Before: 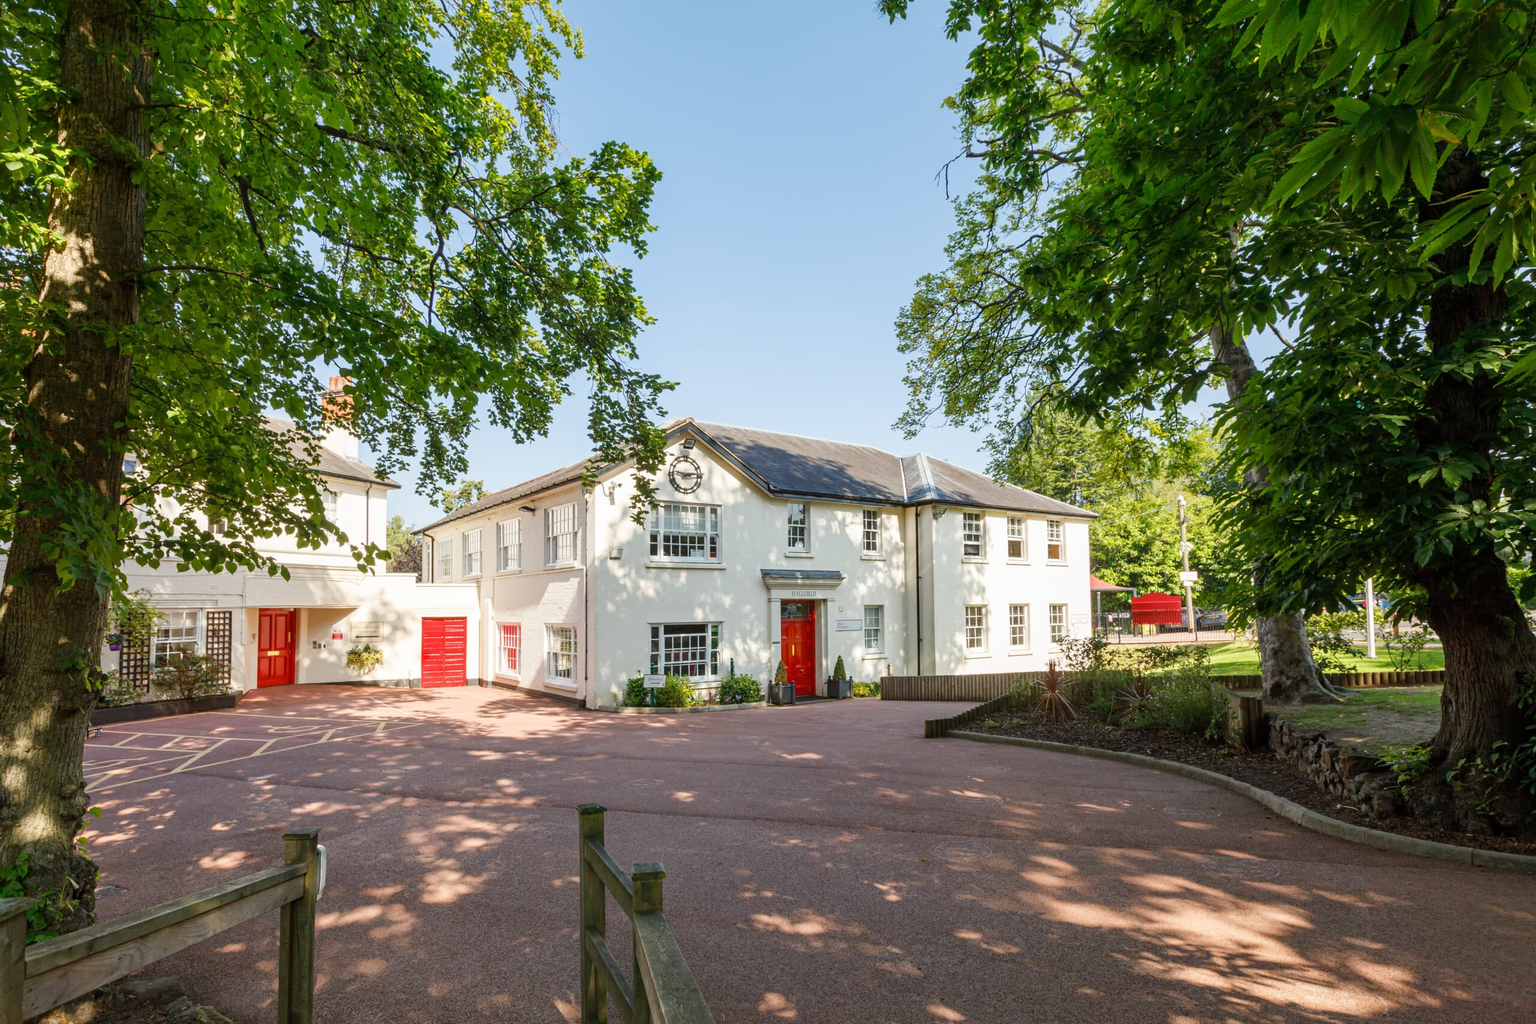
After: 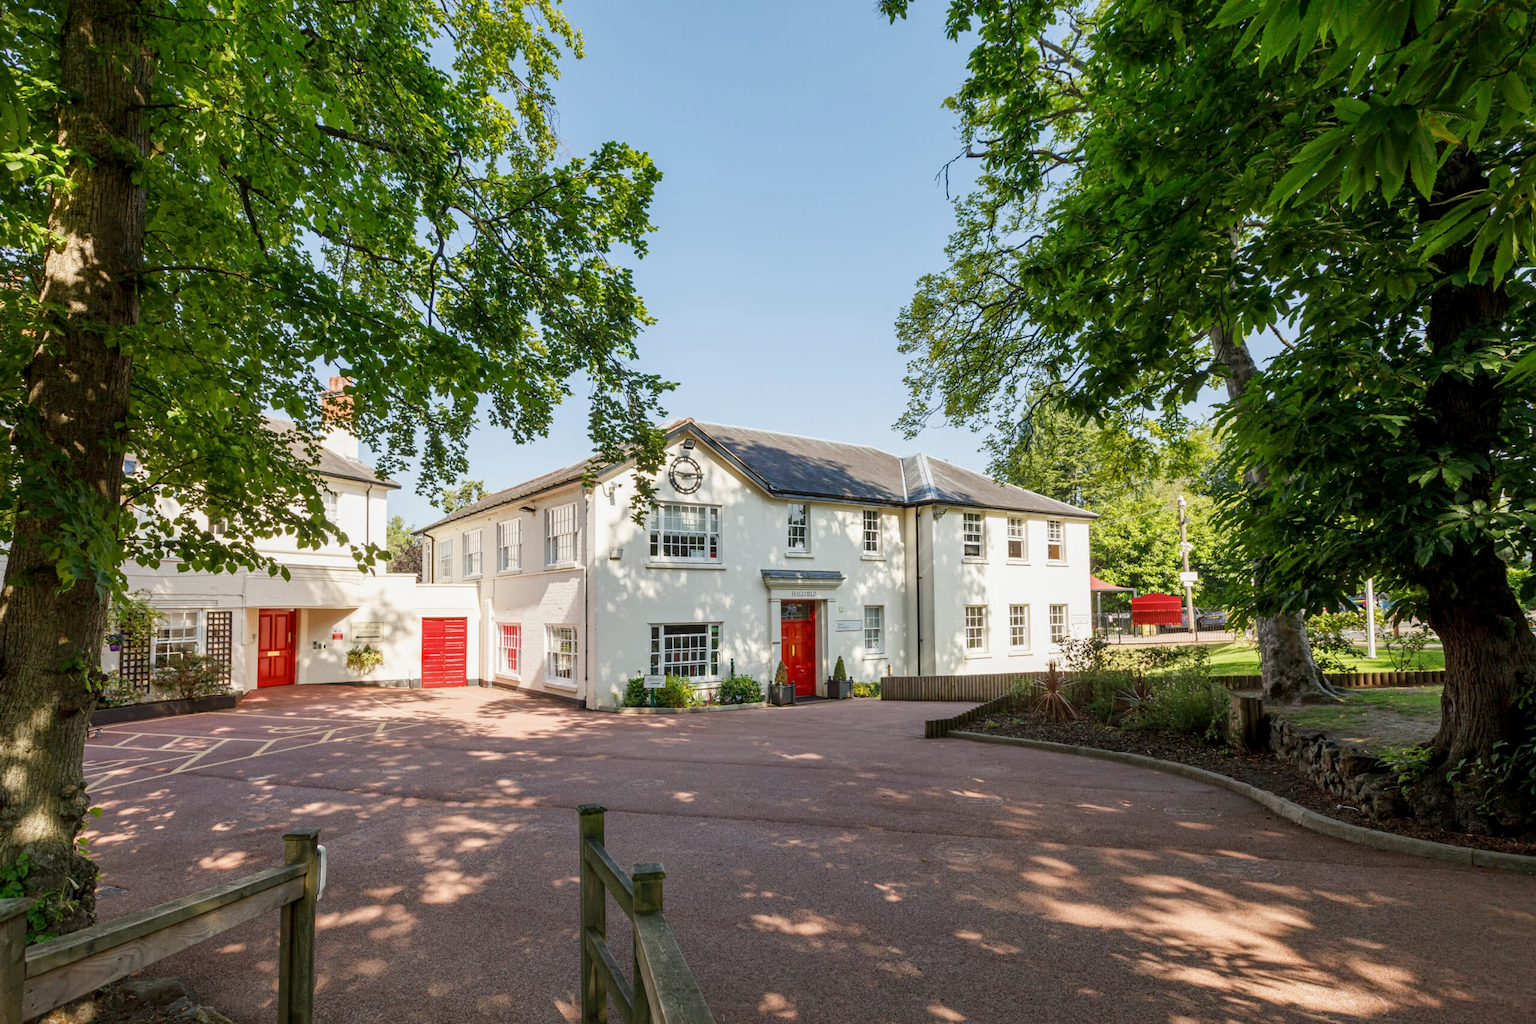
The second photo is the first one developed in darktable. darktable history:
local contrast: highlights 100%, shadows 100%, detail 120%, midtone range 0.2
exposure: exposure -0.151 EV, compensate highlight preservation false
